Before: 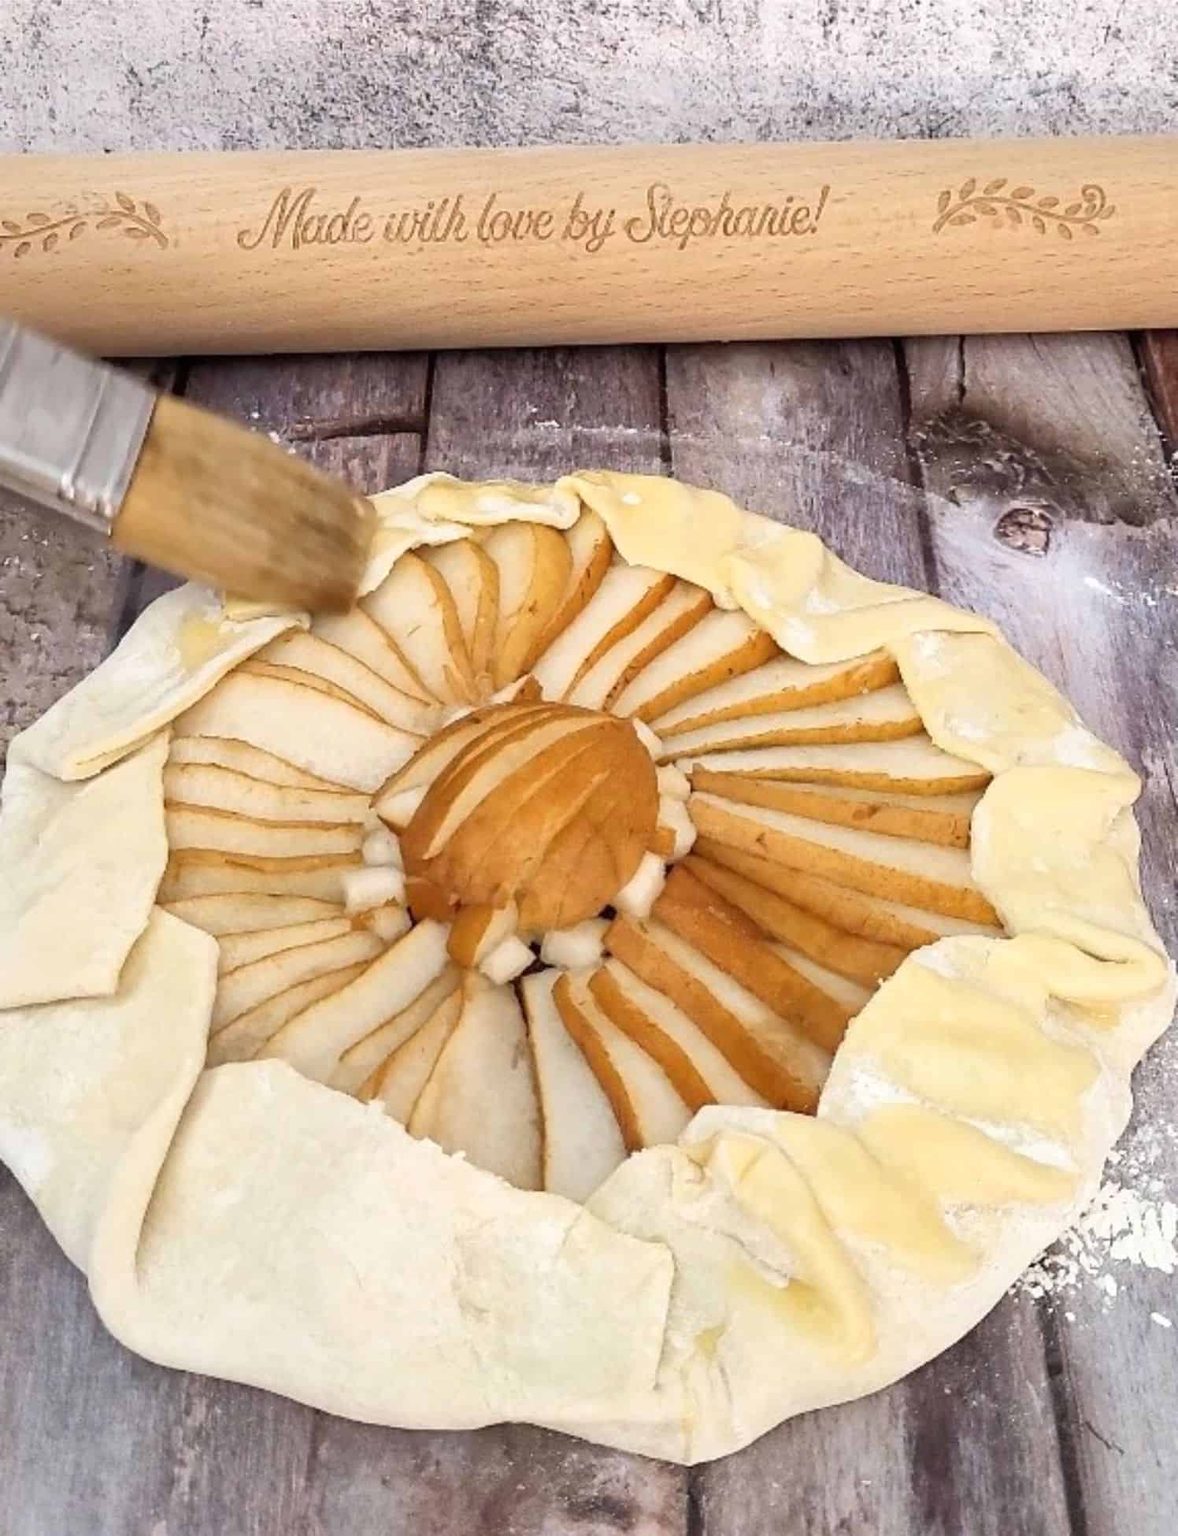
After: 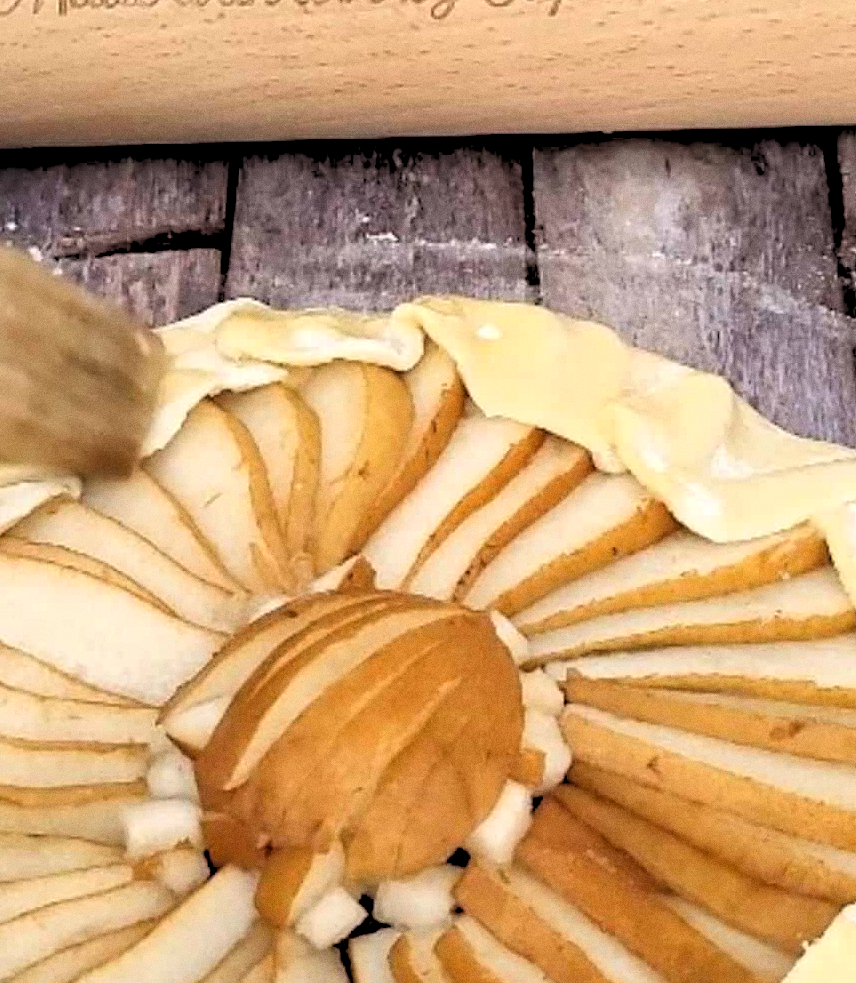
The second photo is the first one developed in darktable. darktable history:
crop: left 20.932%, top 15.471%, right 21.848%, bottom 34.081%
rgb levels: levels [[0.029, 0.461, 0.922], [0, 0.5, 1], [0, 0.5, 1]]
grain: coarseness 0.09 ISO
